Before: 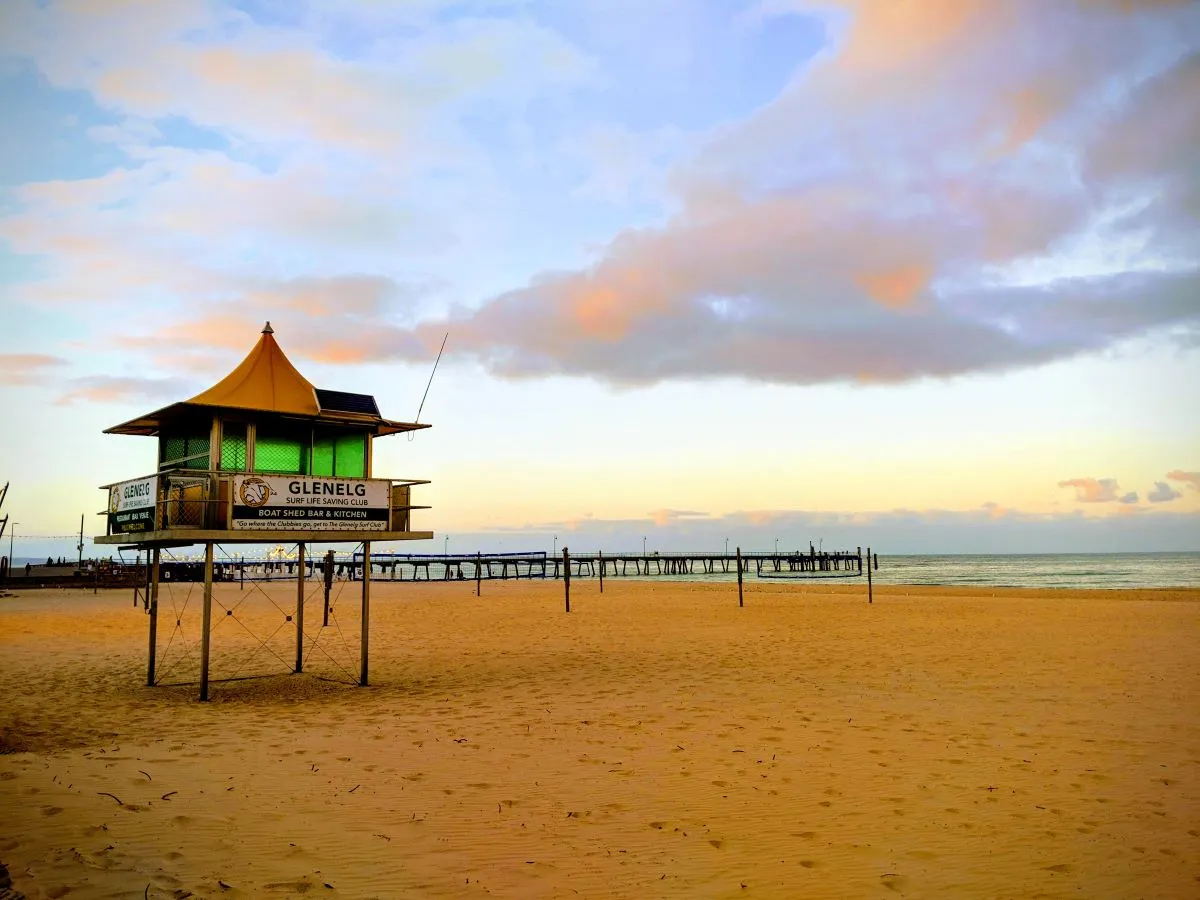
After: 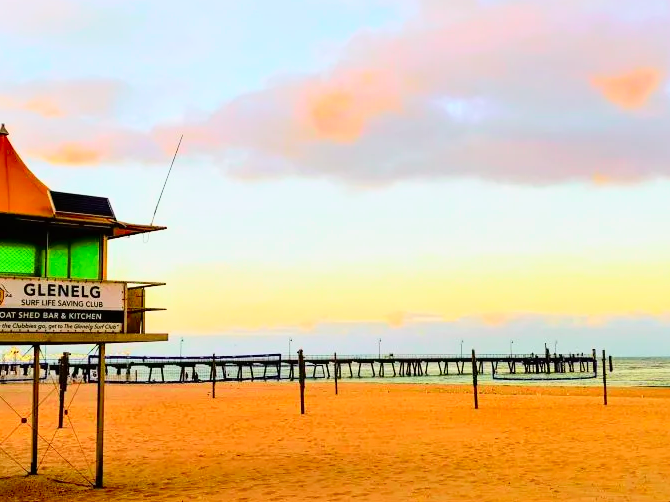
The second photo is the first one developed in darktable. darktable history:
crop and rotate: left 22.13%, top 22.054%, right 22.026%, bottom 22.102%
tone curve: curves: ch0 [(0, 0.005) (0.103, 0.097) (0.18, 0.22) (0.378, 0.482) (0.504, 0.631) (0.663, 0.801) (0.834, 0.914) (1, 0.971)]; ch1 [(0, 0) (0.172, 0.123) (0.324, 0.253) (0.396, 0.388) (0.478, 0.461) (0.499, 0.498) (0.522, 0.528) (0.604, 0.692) (0.704, 0.818) (1, 1)]; ch2 [(0, 0) (0.411, 0.424) (0.496, 0.5) (0.515, 0.519) (0.555, 0.585) (0.628, 0.703) (1, 1)], color space Lab, independent channels, preserve colors none
